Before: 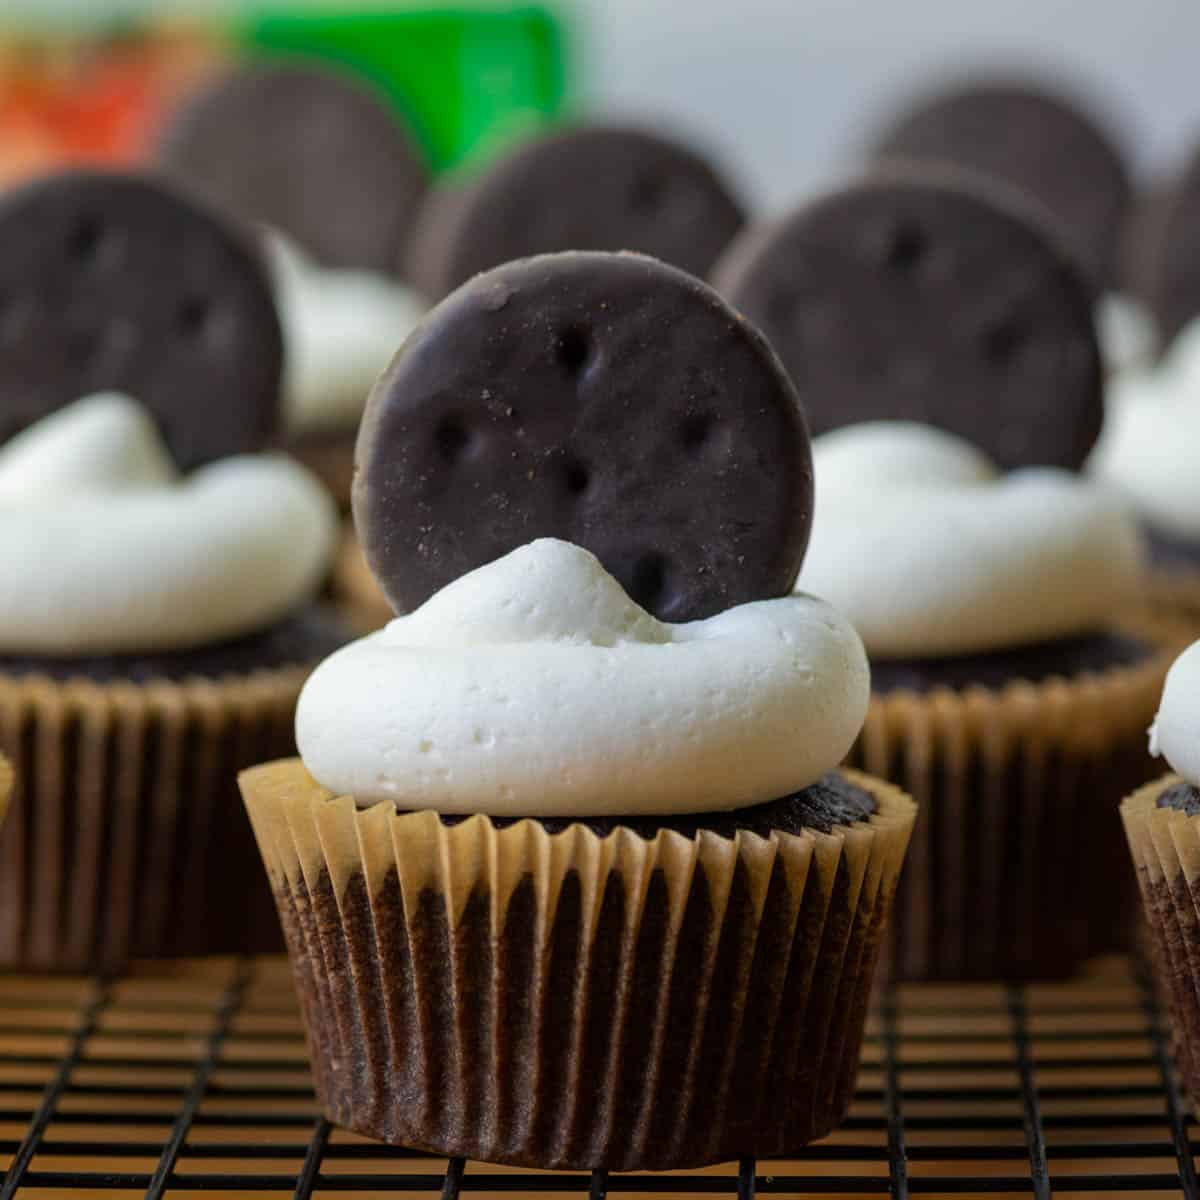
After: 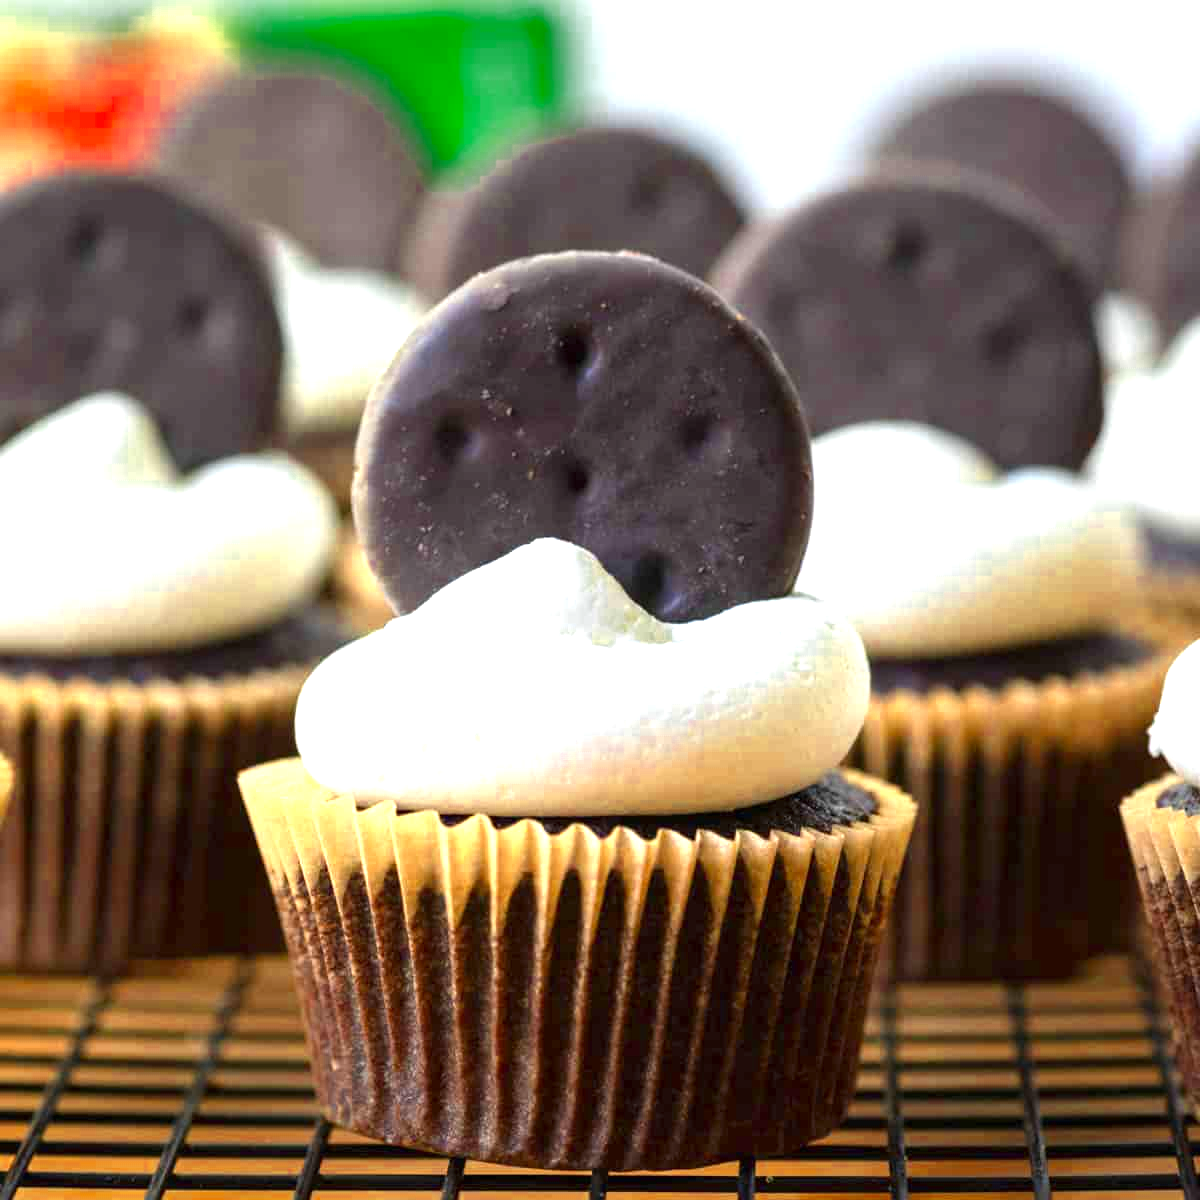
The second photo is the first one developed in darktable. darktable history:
exposure: black level correction 0, exposure 1.35 EV, compensate exposure bias true, compensate highlight preservation false
color zones: curves: ch0 [(0.004, 0.305) (0.261, 0.623) (0.389, 0.399) (0.708, 0.571) (0.947, 0.34)]; ch1 [(0.025, 0.645) (0.229, 0.584) (0.326, 0.551) (0.484, 0.262) (0.757, 0.643)]
